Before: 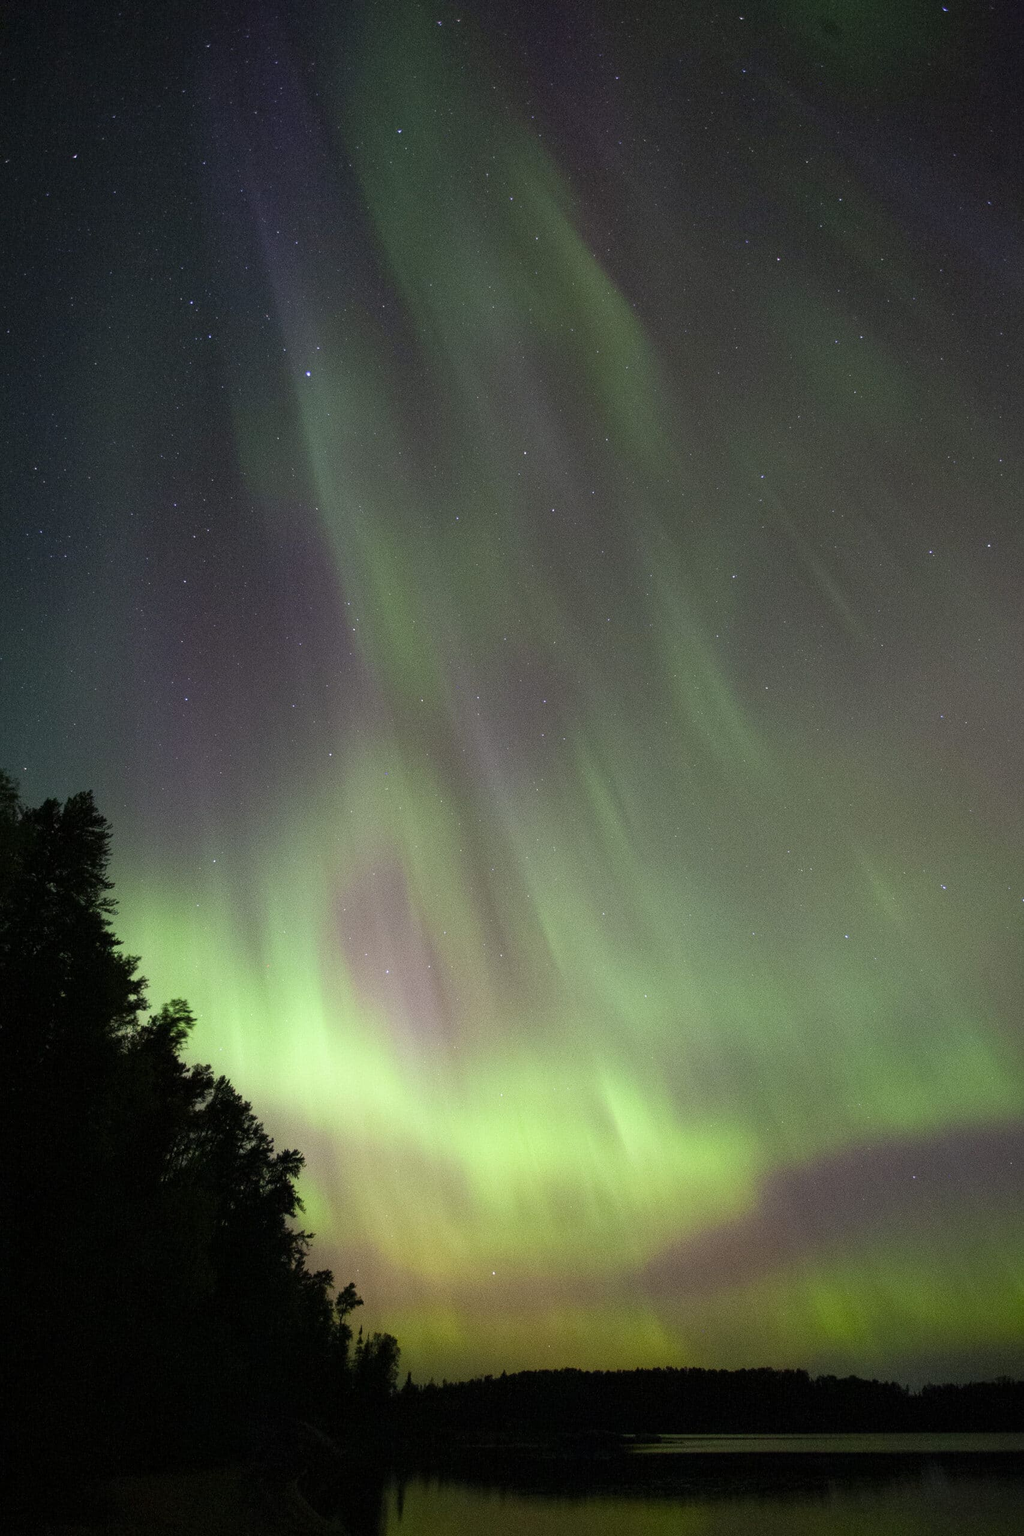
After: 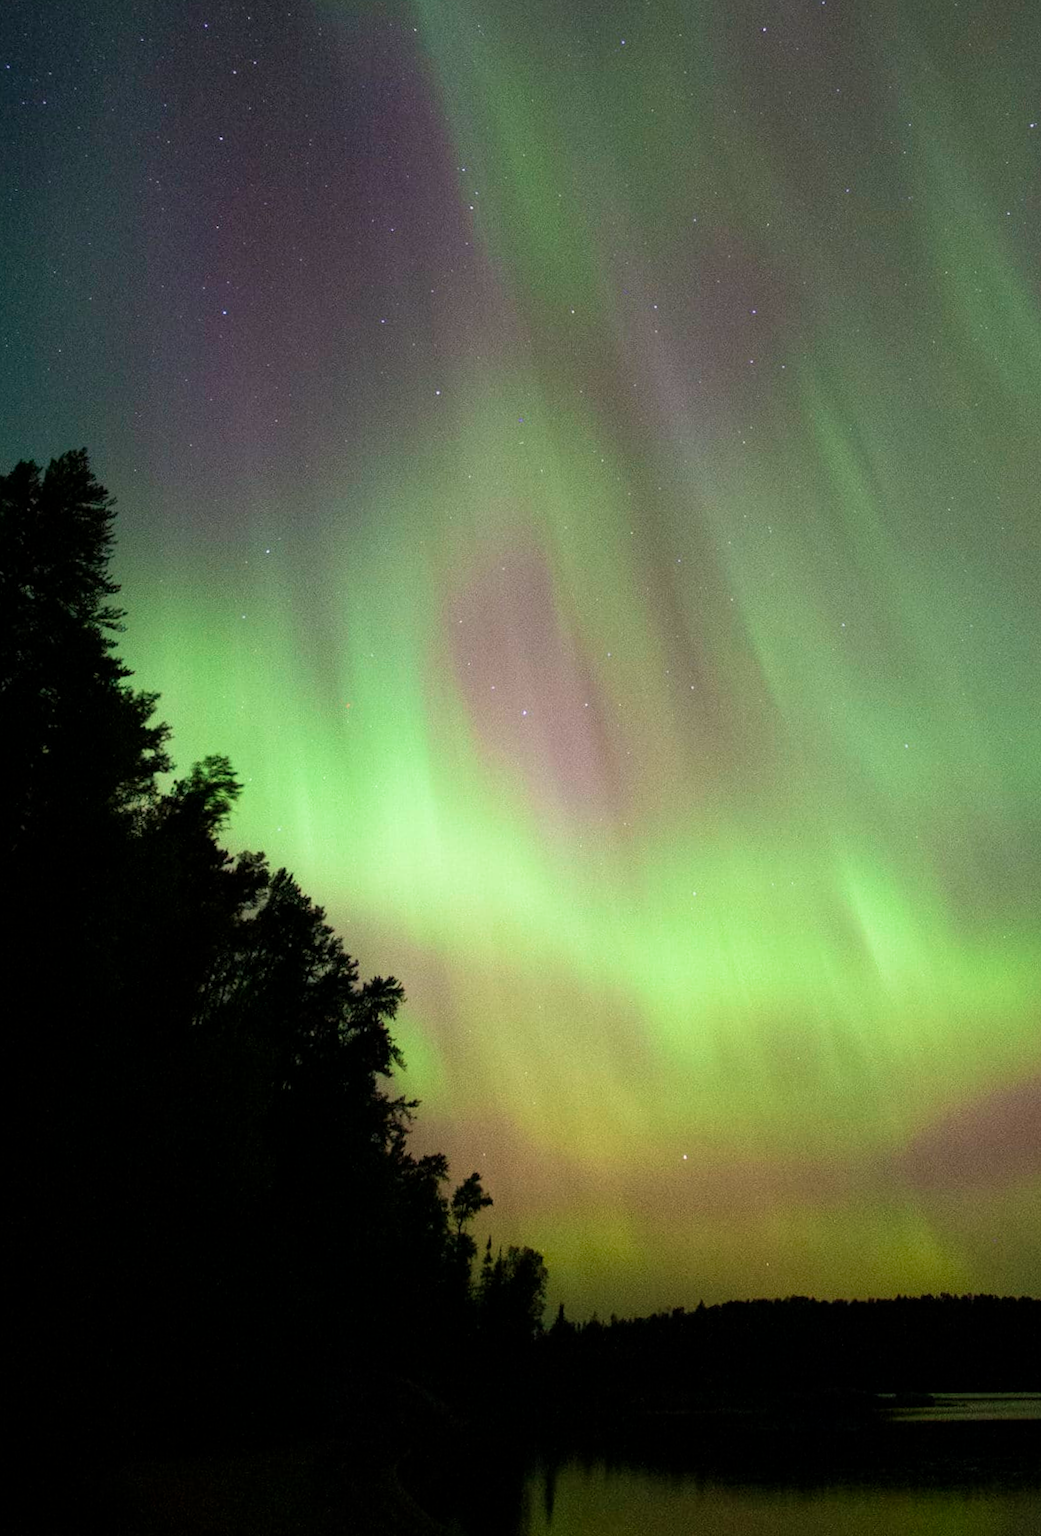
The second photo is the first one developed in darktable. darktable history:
rotate and perspective: rotation -1.24°, automatic cropping off
velvia: strength 29%
crop and rotate: angle -0.82°, left 3.85%, top 31.828%, right 27.992%
